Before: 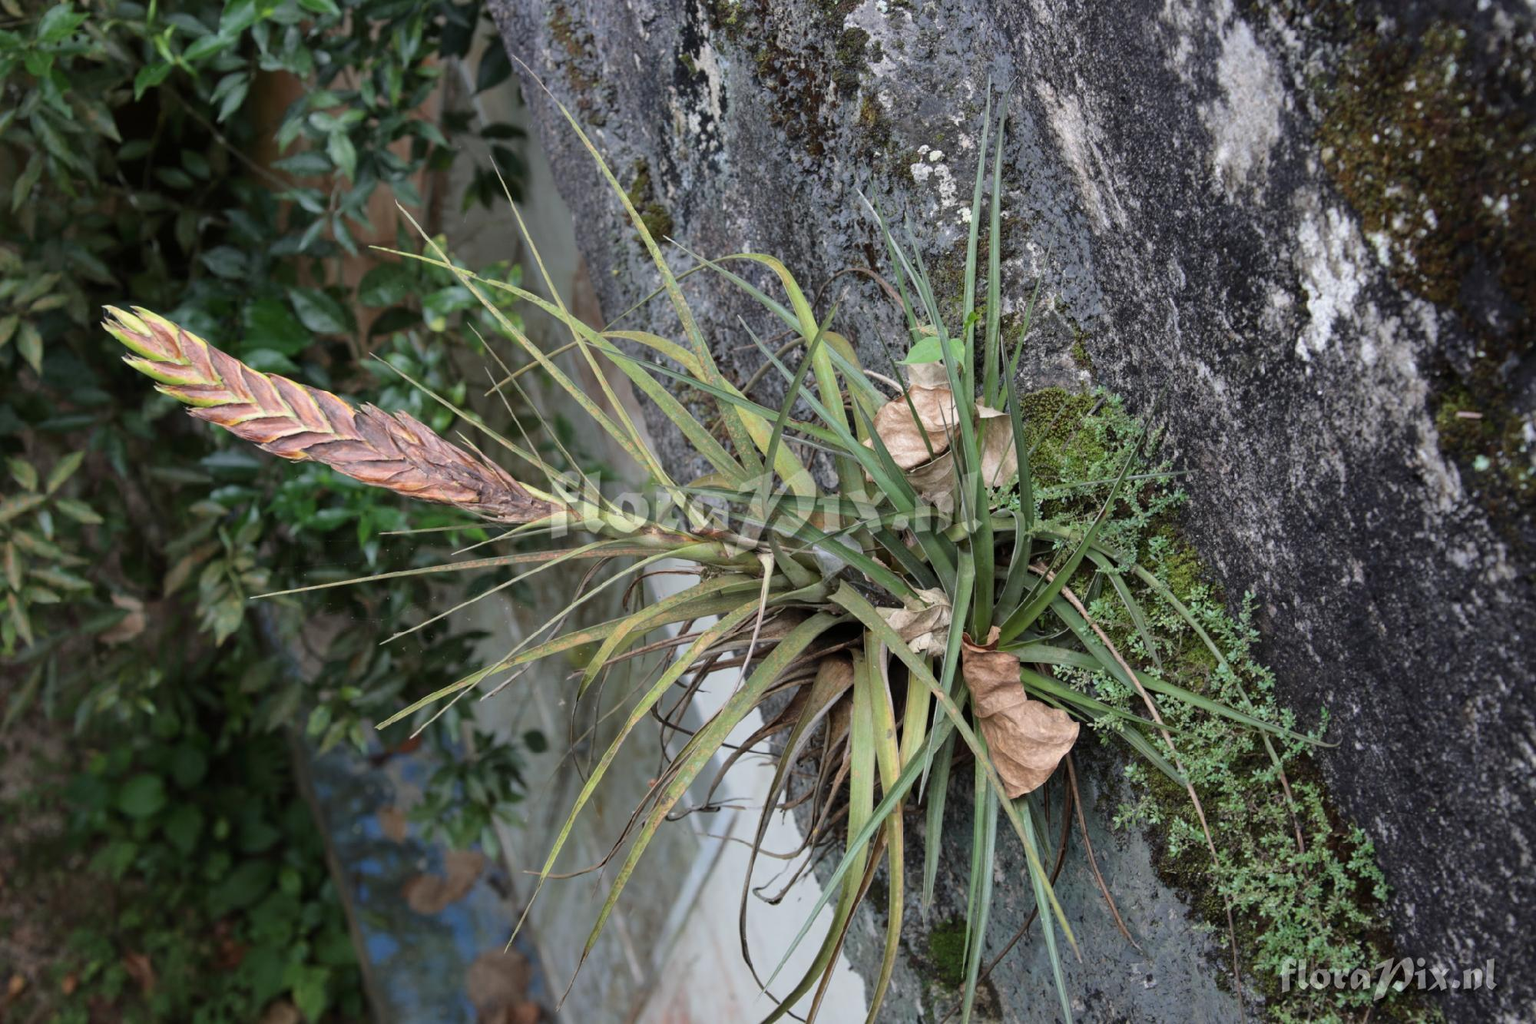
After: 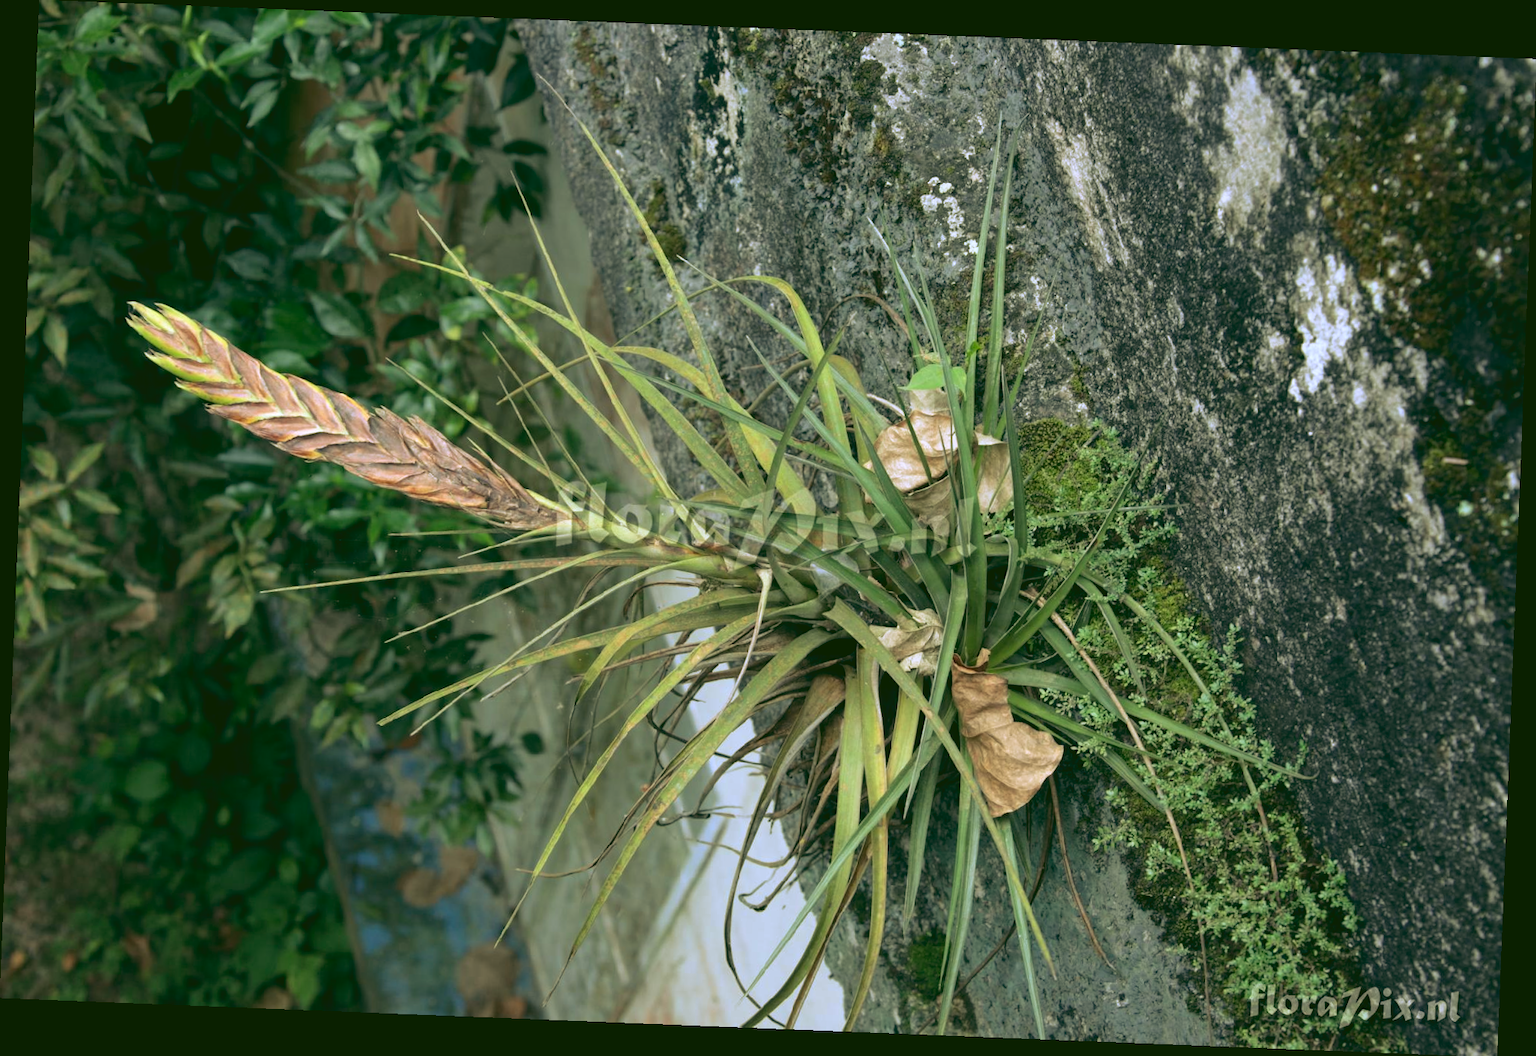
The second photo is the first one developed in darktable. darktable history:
rotate and perspective: rotation 2.27°, automatic cropping off
rgb curve: curves: ch0 [(0.123, 0.061) (0.995, 0.887)]; ch1 [(0.06, 0.116) (1, 0.906)]; ch2 [(0, 0) (0.824, 0.69) (1, 1)], mode RGB, independent channels, compensate middle gray true
exposure: exposure 0.485 EV, compensate highlight preservation false
